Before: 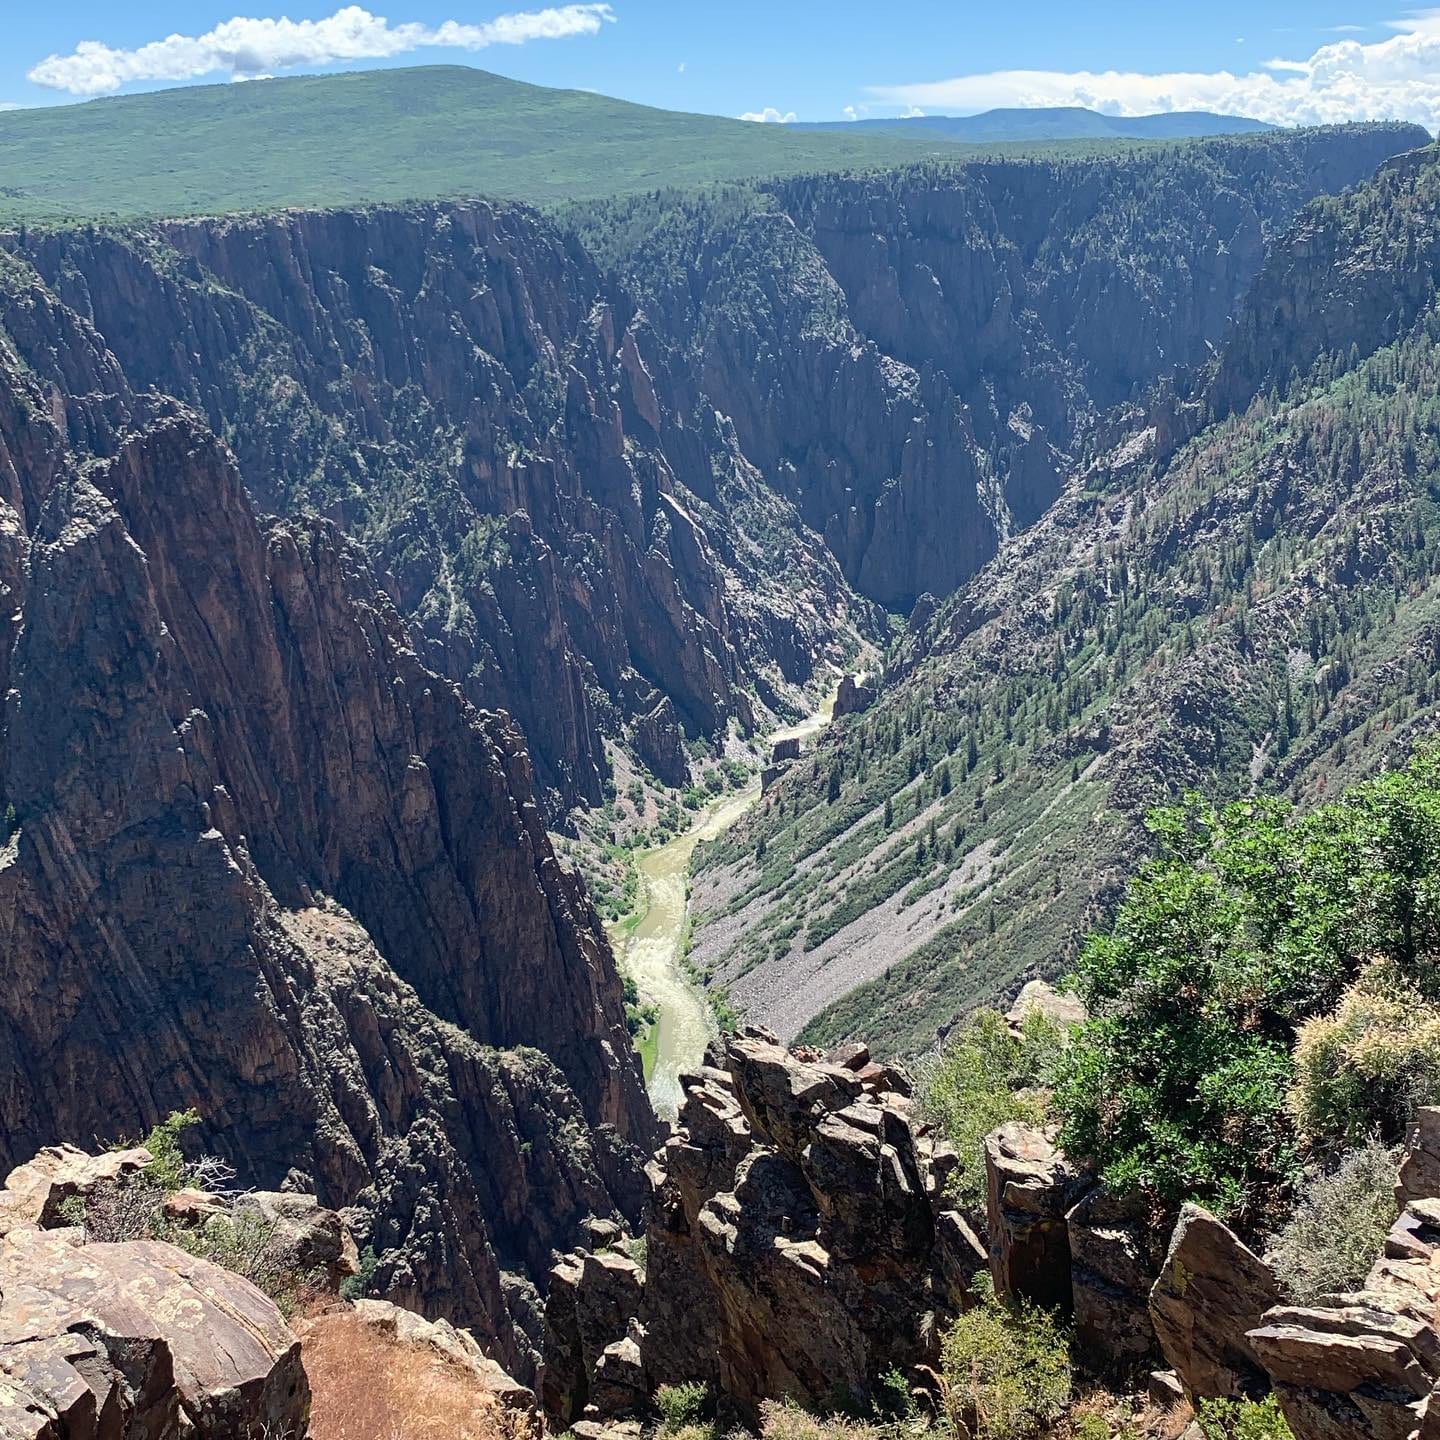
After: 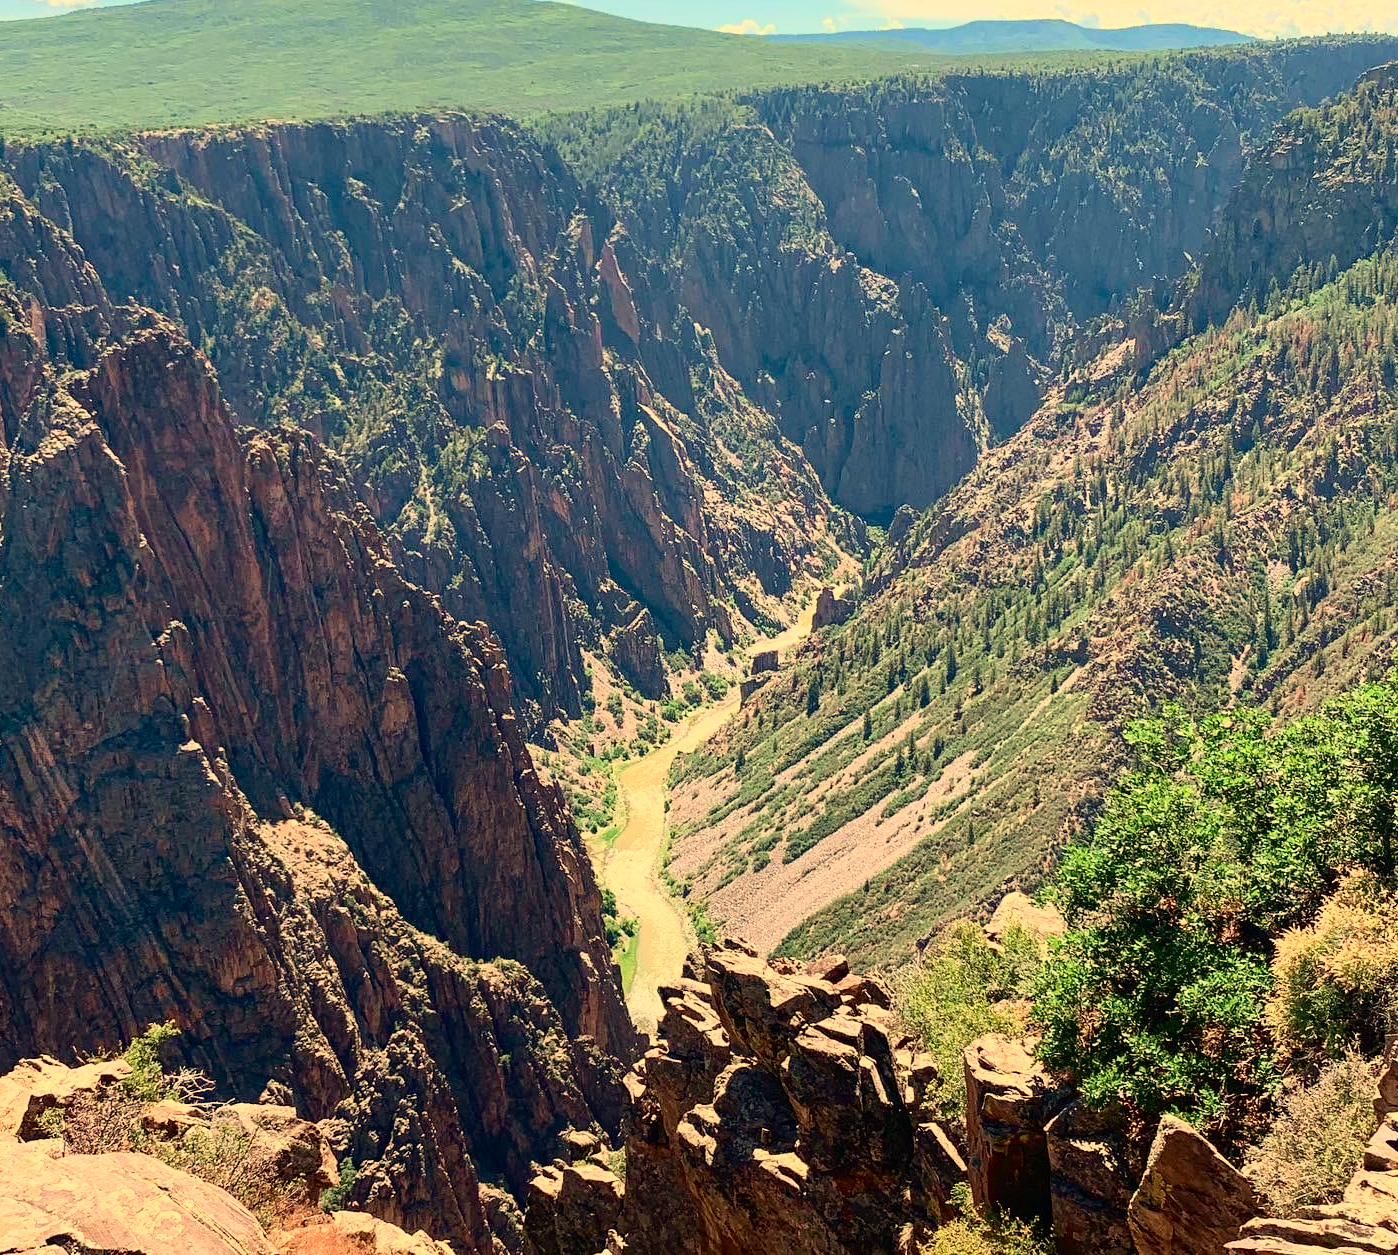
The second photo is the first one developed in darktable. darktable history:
white balance: red 1.138, green 0.996, blue 0.812
tone curve: curves: ch0 [(0, 0) (0.091, 0.075) (0.409, 0.457) (0.733, 0.82) (0.844, 0.908) (0.909, 0.942) (1, 0.973)]; ch1 [(0, 0) (0.437, 0.404) (0.5, 0.5) (0.529, 0.556) (0.58, 0.606) (0.616, 0.654) (1, 1)]; ch2 [(0, 0) (0.442, 0.415) (0.5, 0.5) (0.535, 0.557) (0.585, 0.62) (1, 1)], color space Lab, independent channels, preserve colors none
crop: left 1.507%, top 6.147%, right 1.379%, bottom 6.637%
